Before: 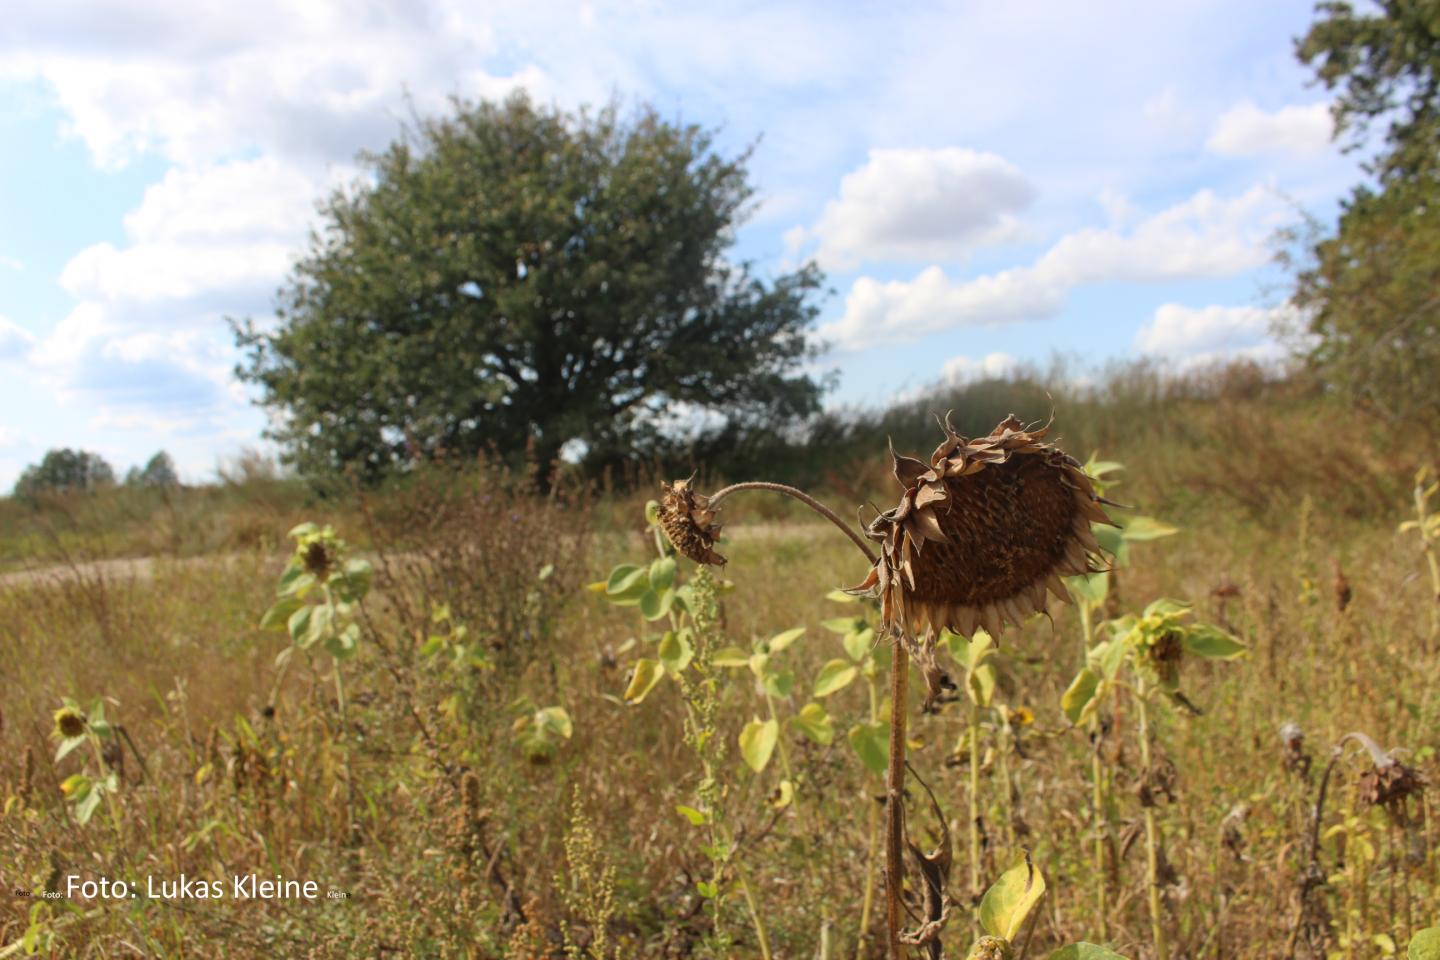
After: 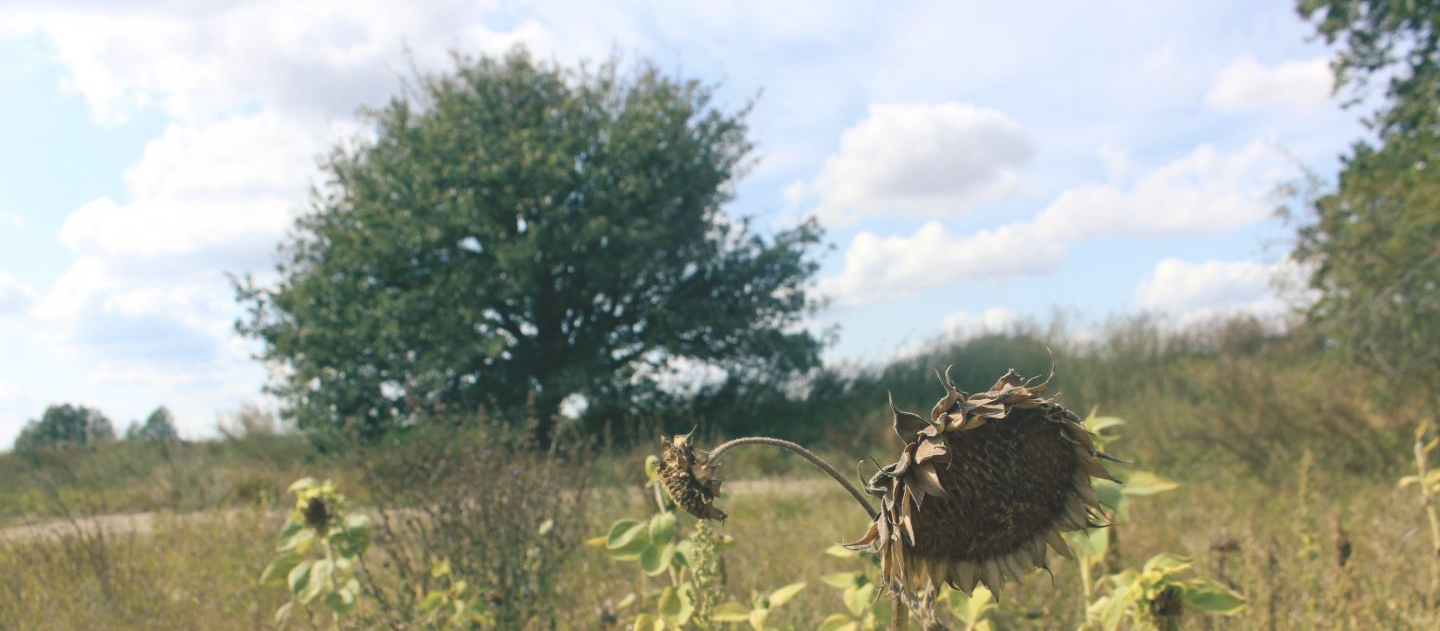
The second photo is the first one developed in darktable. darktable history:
crop and rotate: top 4.765%, bottom 29.439%
color balance rgb: shadows lift › luminance -28.749%, shadows lift › chroma 10.269%, shadows lift › hue 228.39°, power › chroma 0.231%, power › hue 61.28°, perceptual saturation grading › global saturation 31.264%, global vibrance 20%
tone curve: curves: ch0 [(0, 0.137) (1, 1)], preserve colors none
contrast brightness saturation: contrast 0.097, saturation -0.361
